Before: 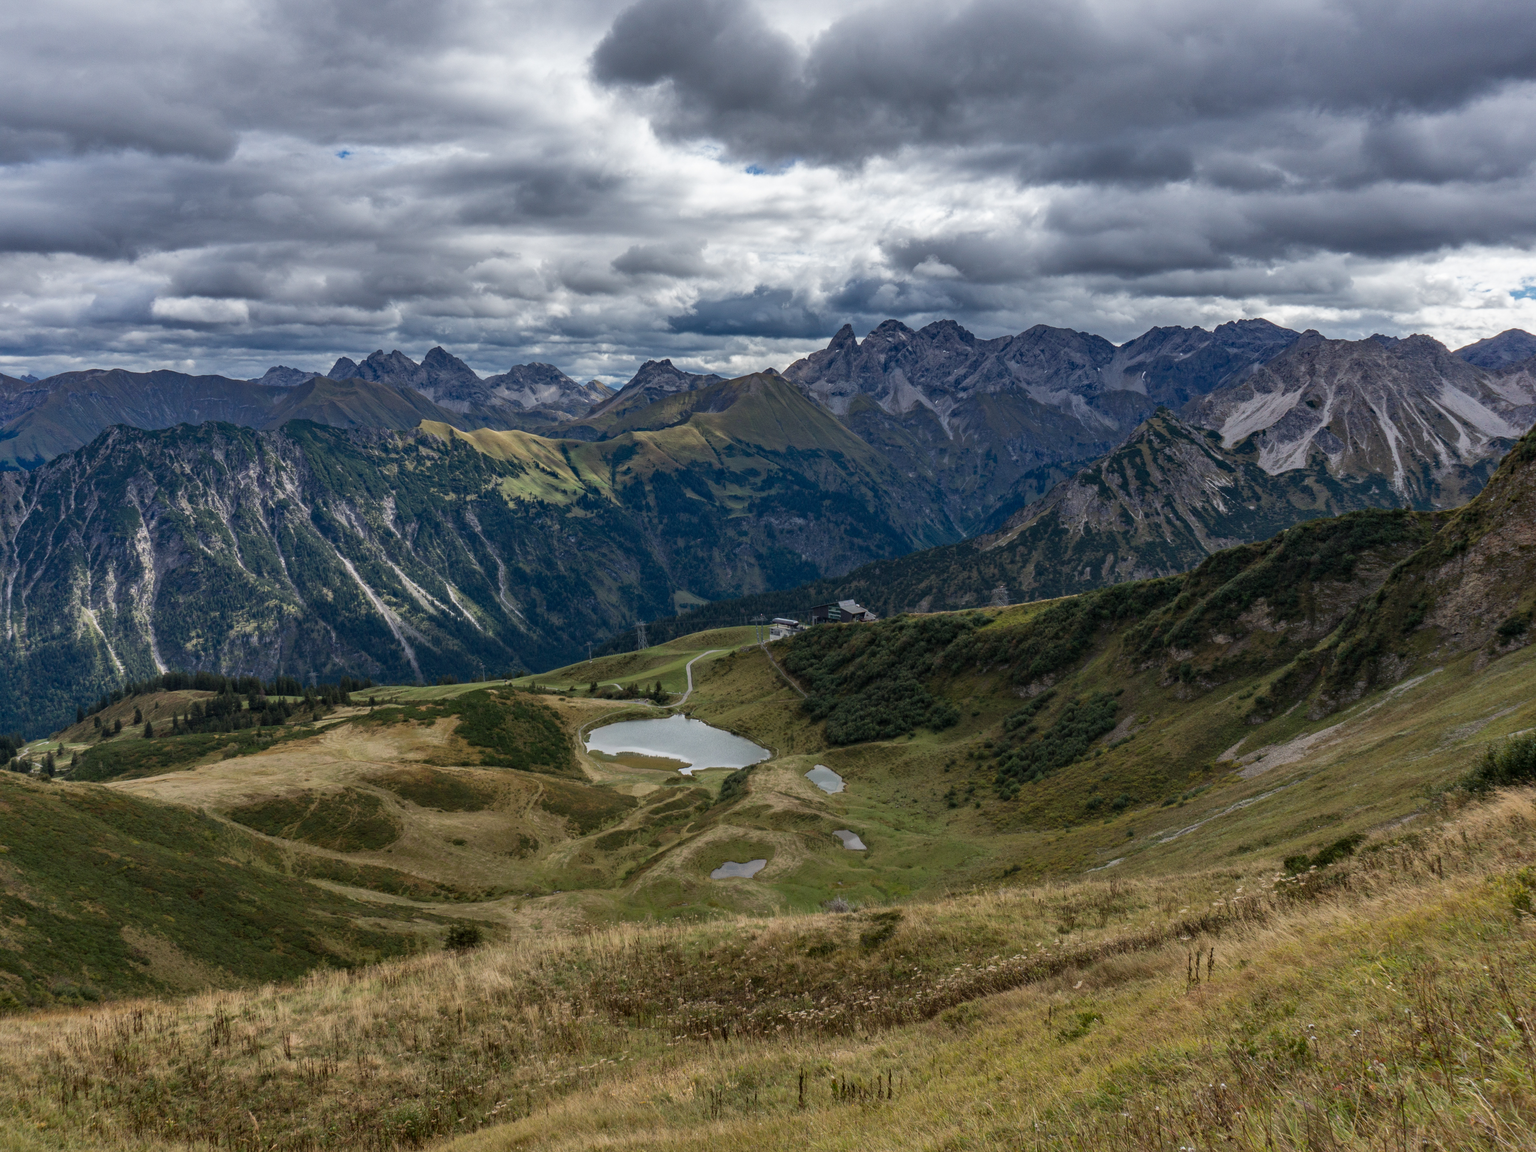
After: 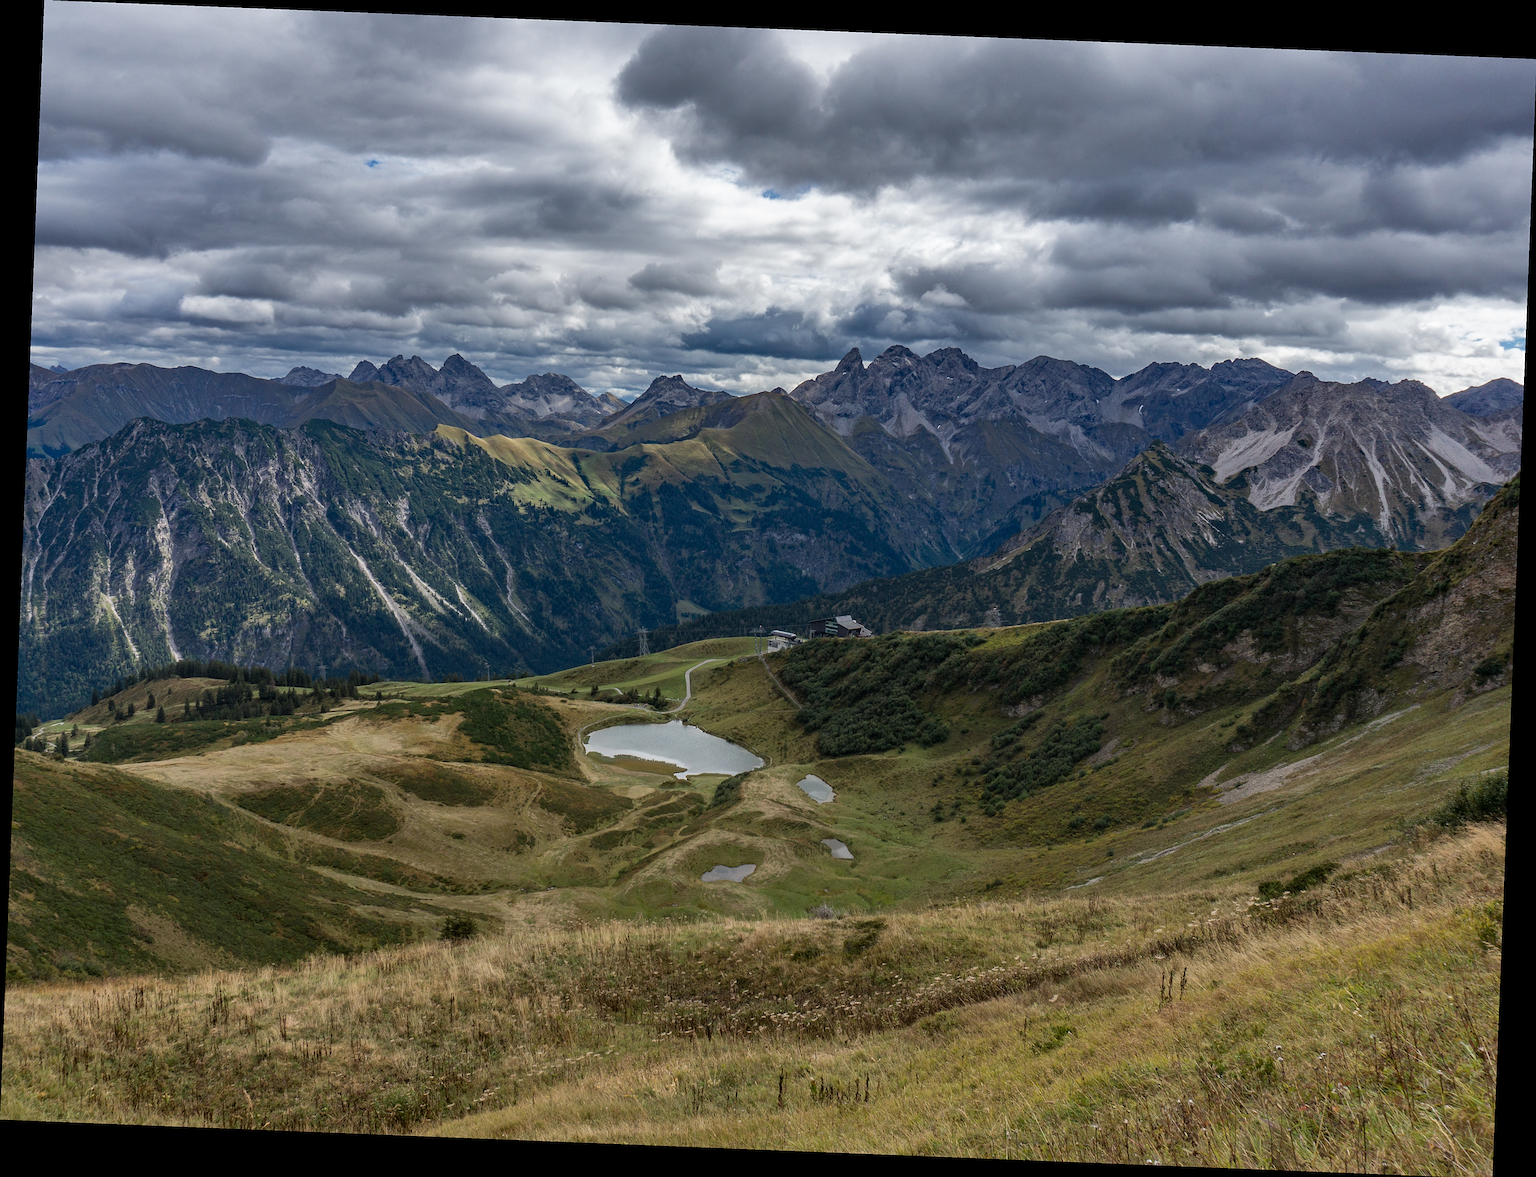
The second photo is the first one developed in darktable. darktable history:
sharpen: on, module defaults
rotate and perspective: rotation 2.27°, automatic cropping off
